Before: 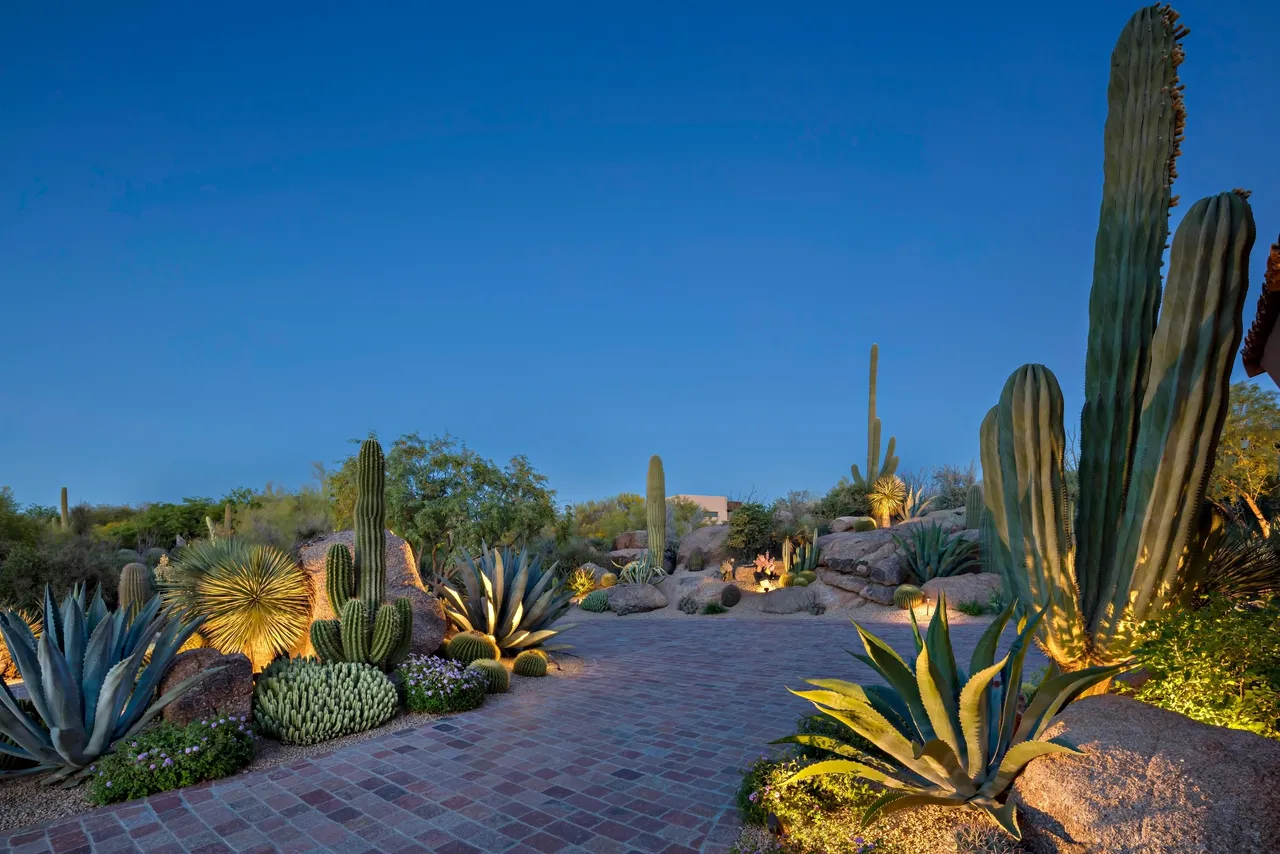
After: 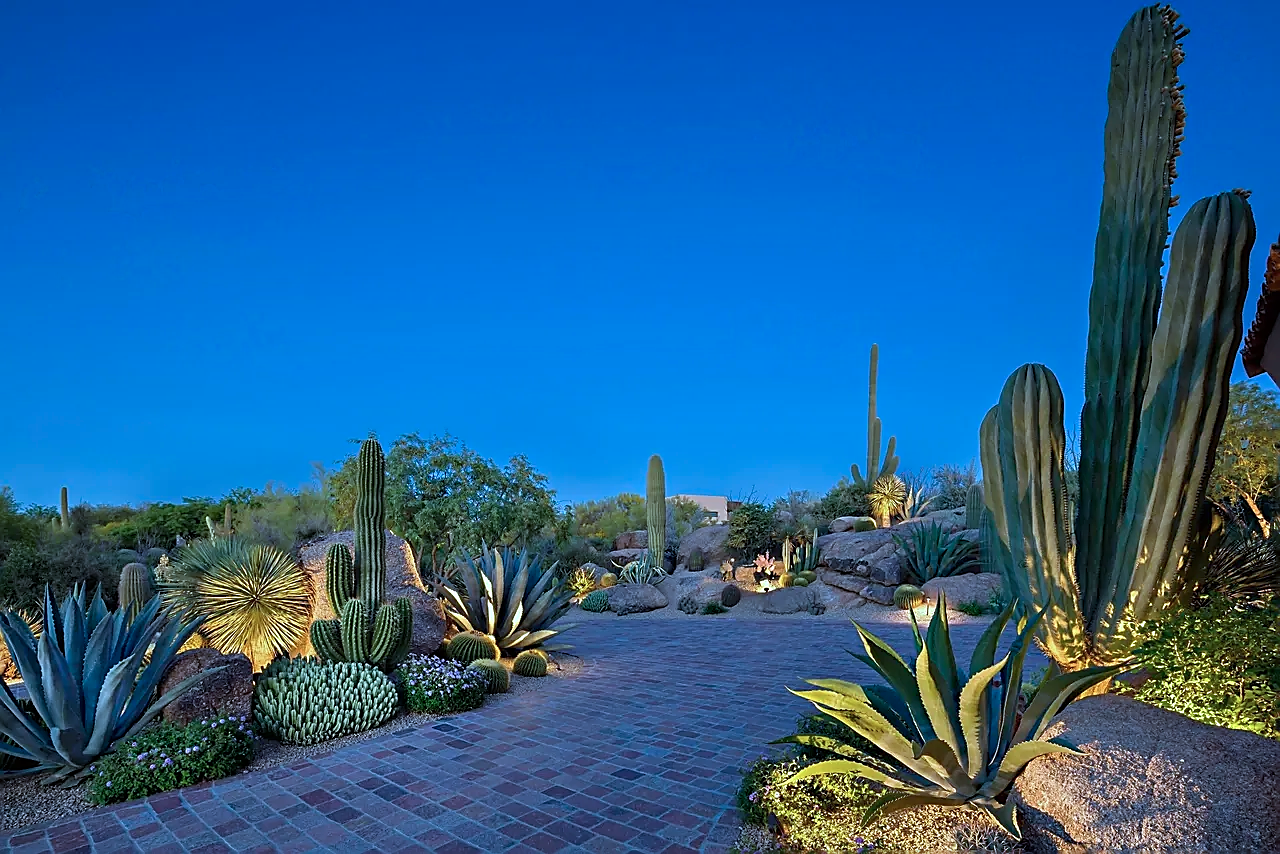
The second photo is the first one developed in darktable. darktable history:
sharpen: radius 1.4, amount 1.25, threshold 0.7
color calibration: x 0.396, y 0.386, temperature 3669 K
